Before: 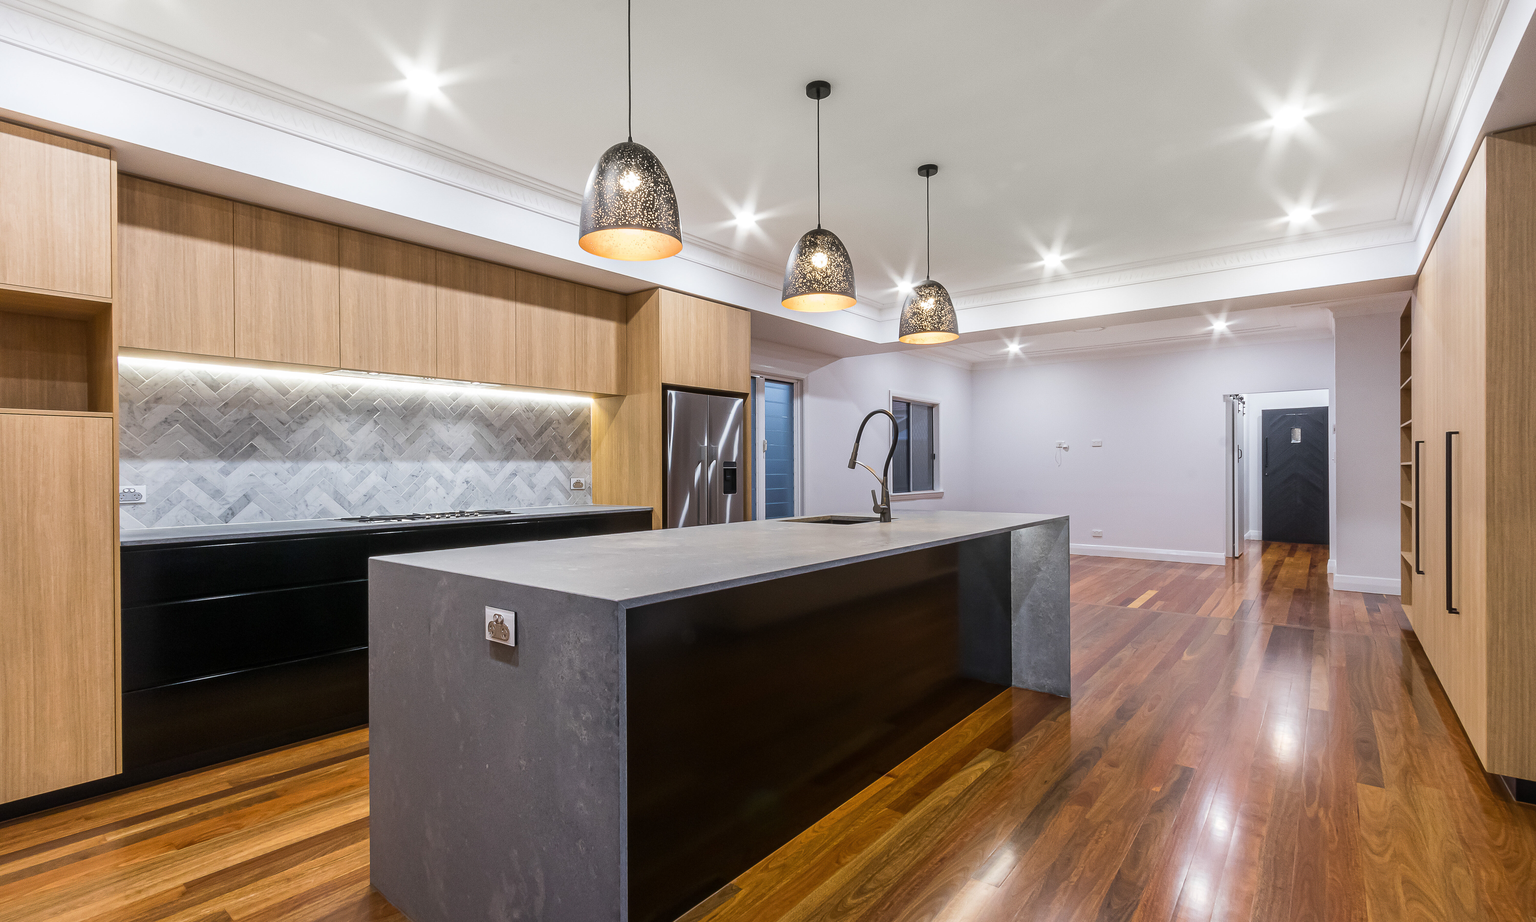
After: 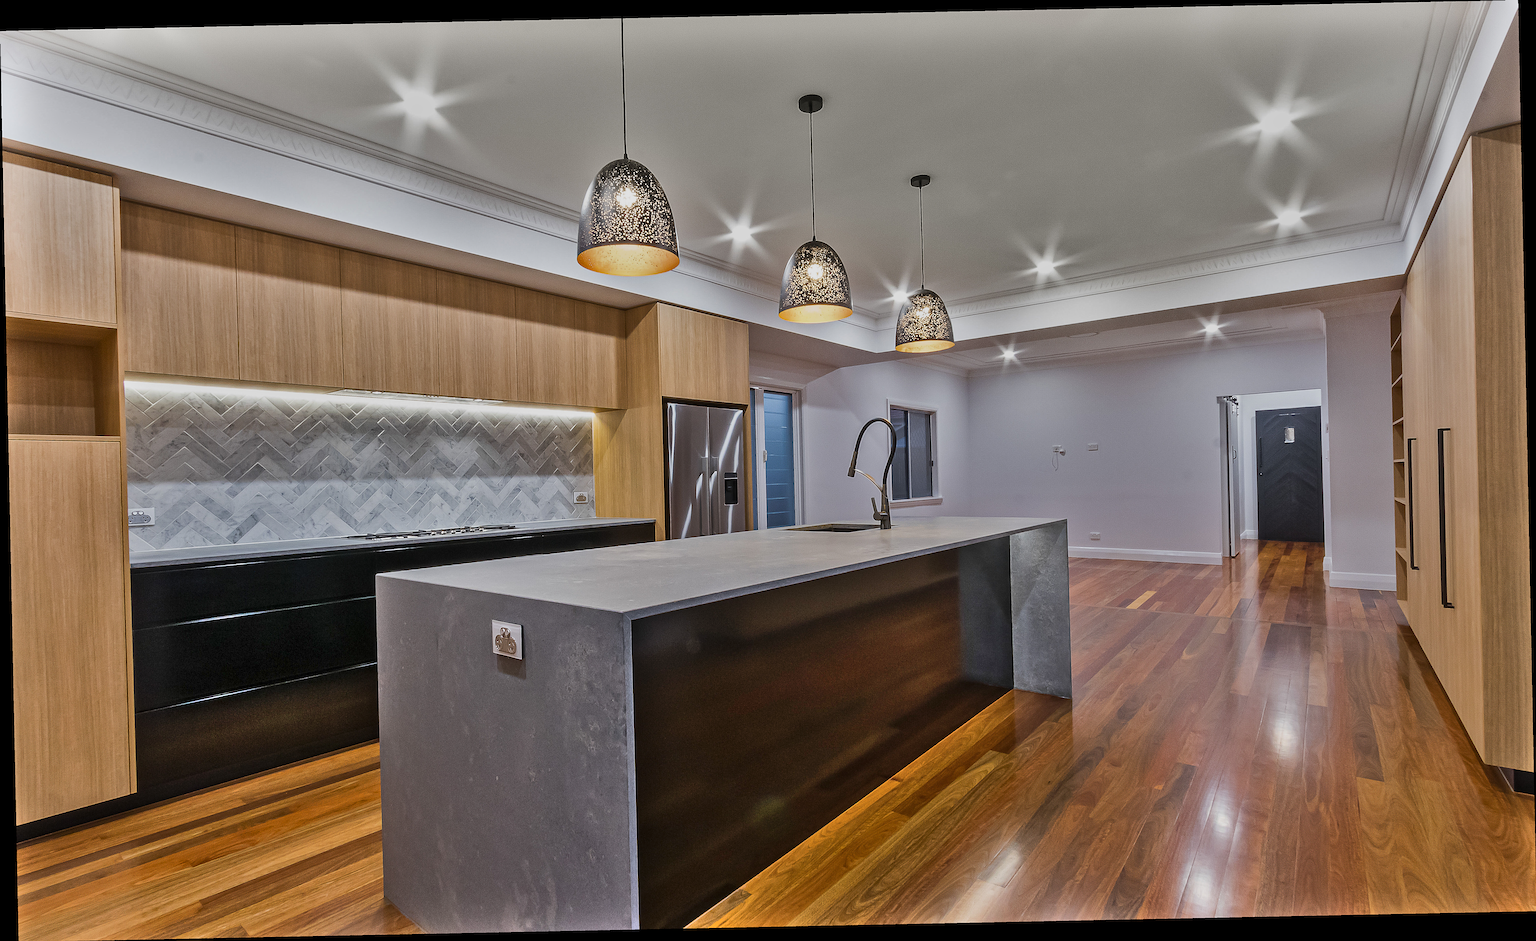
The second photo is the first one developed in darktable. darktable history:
sharpen: on, module defaults
rotate and perspective: rotation -1.17°, automatic cropping off
shadows and highlights: shadows 80.73, white point adjustment -9.07, highlights -61.46, soften with gaussian
